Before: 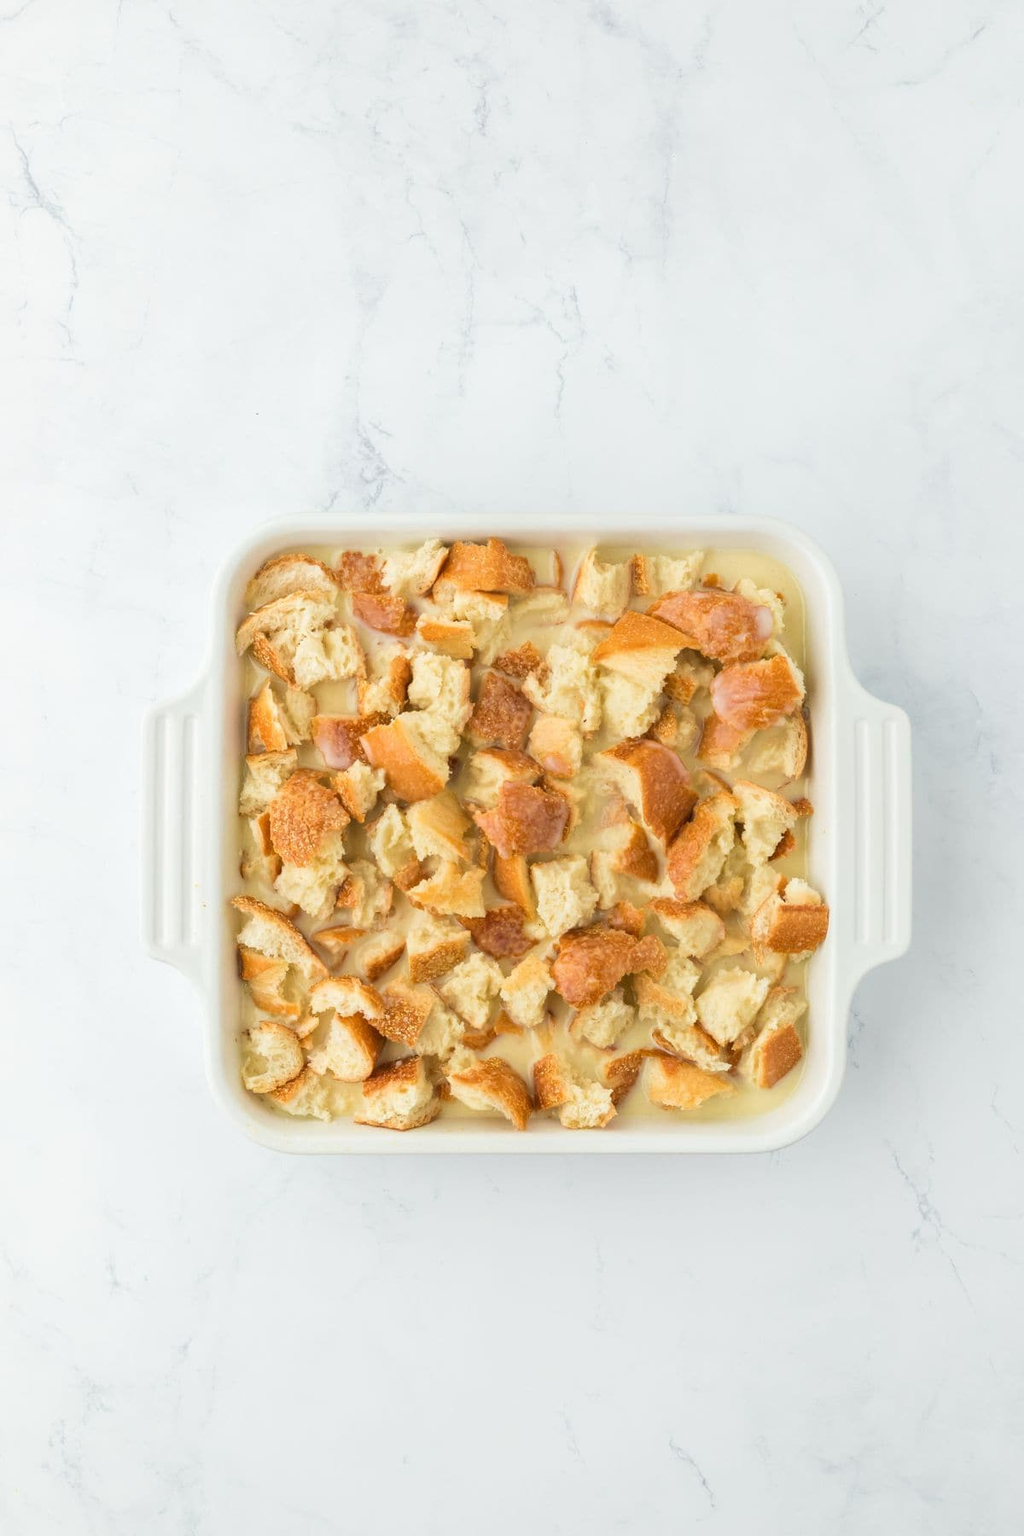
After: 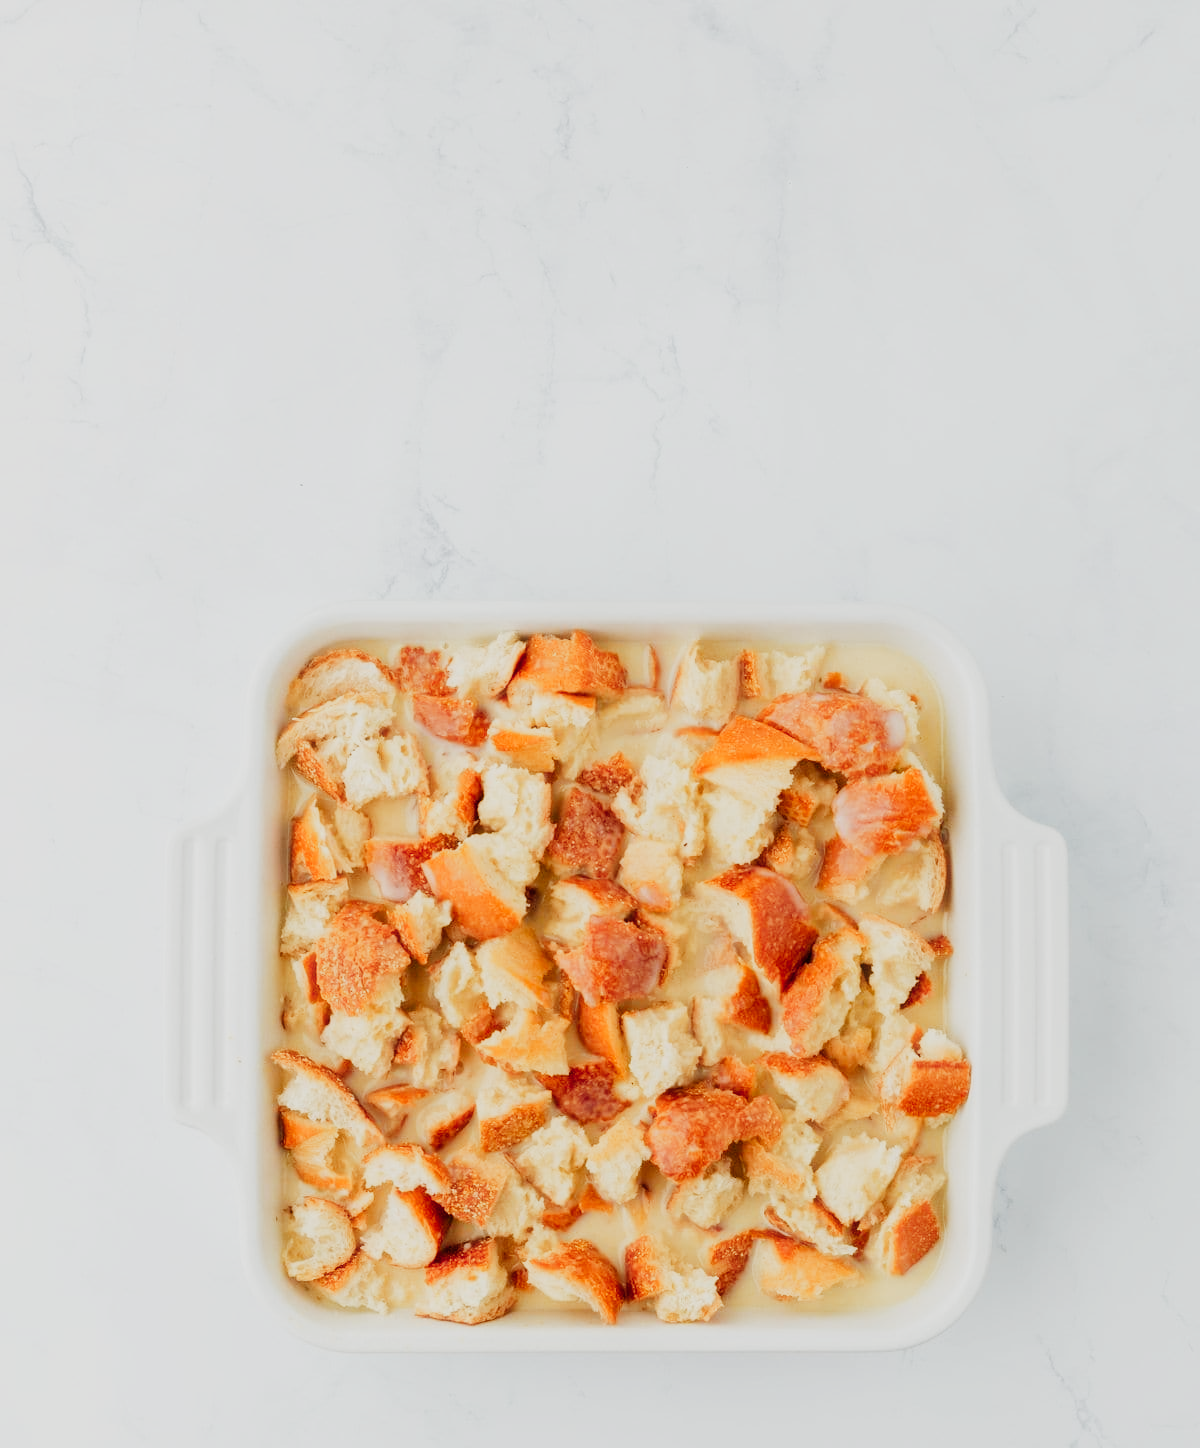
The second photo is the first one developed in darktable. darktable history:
haze removal: strength -0.103, compatibility mode true, adaptive false
filmic rgb: black relative exposure -7.49 EV, white relative exposure 4.99 EV, hardness 3.32, contrast 1.301, preserve chrominance no, color science v5 (2021)
crop: bottom 19.522%
color zones: curves: ch1 [(0.263, 0.53) (0.376, 0.287) (0.487, 0.512) (0.748, 0.547) (1, 0.513)]; ch2 [(0.262, 0.45) (0.751, 0.477)]
